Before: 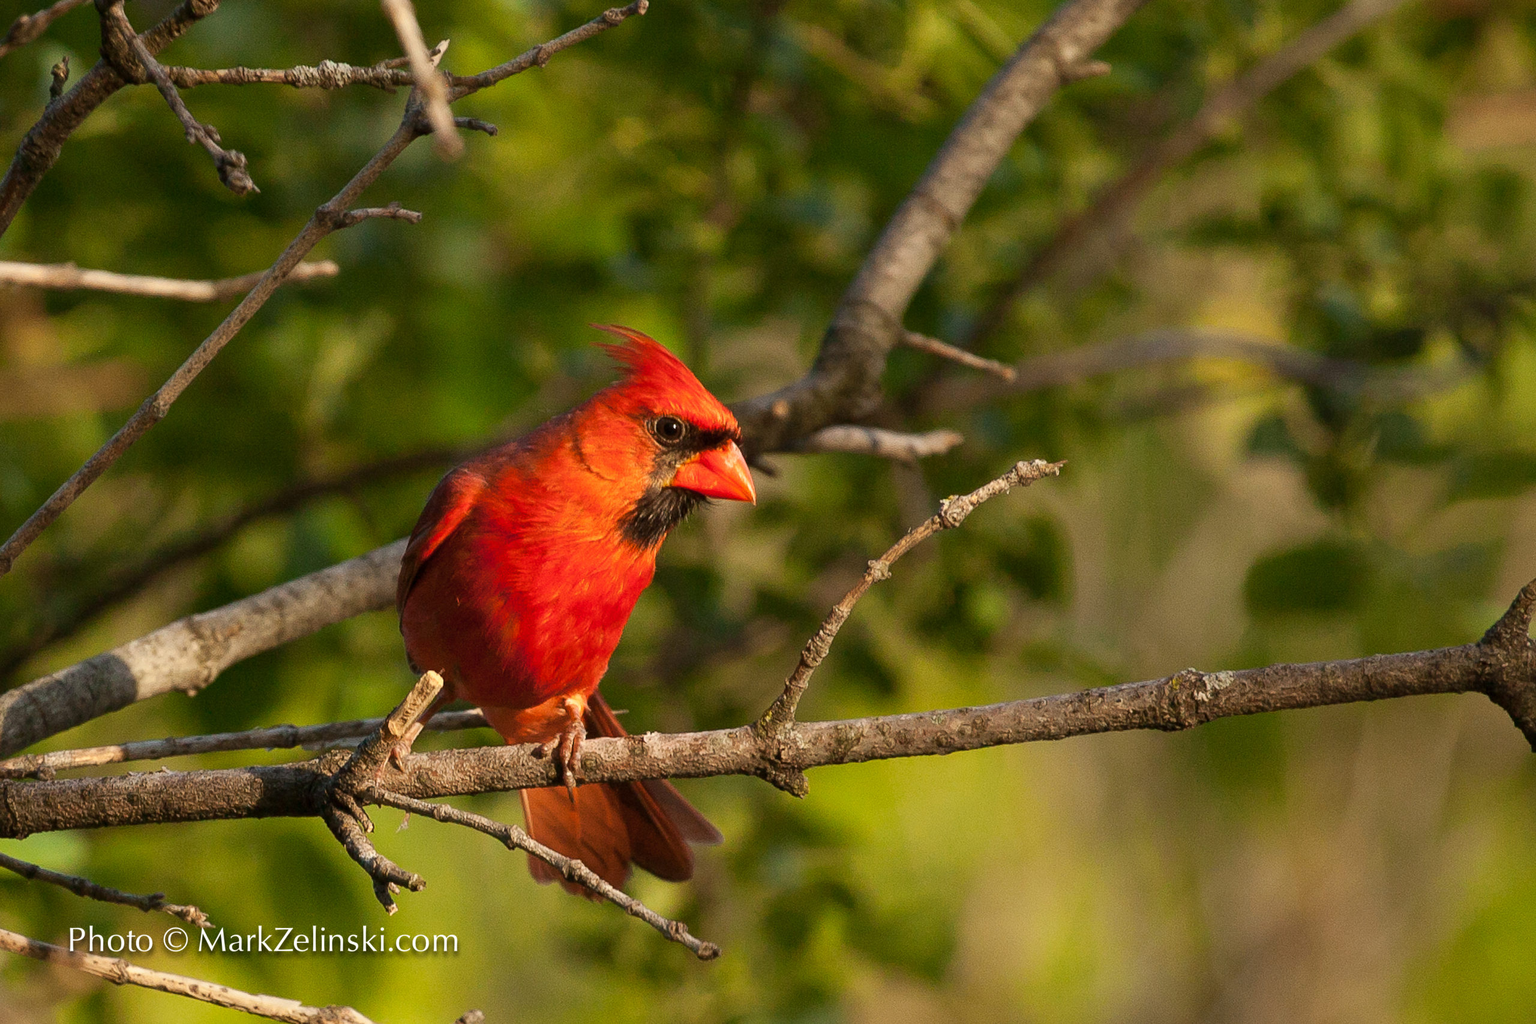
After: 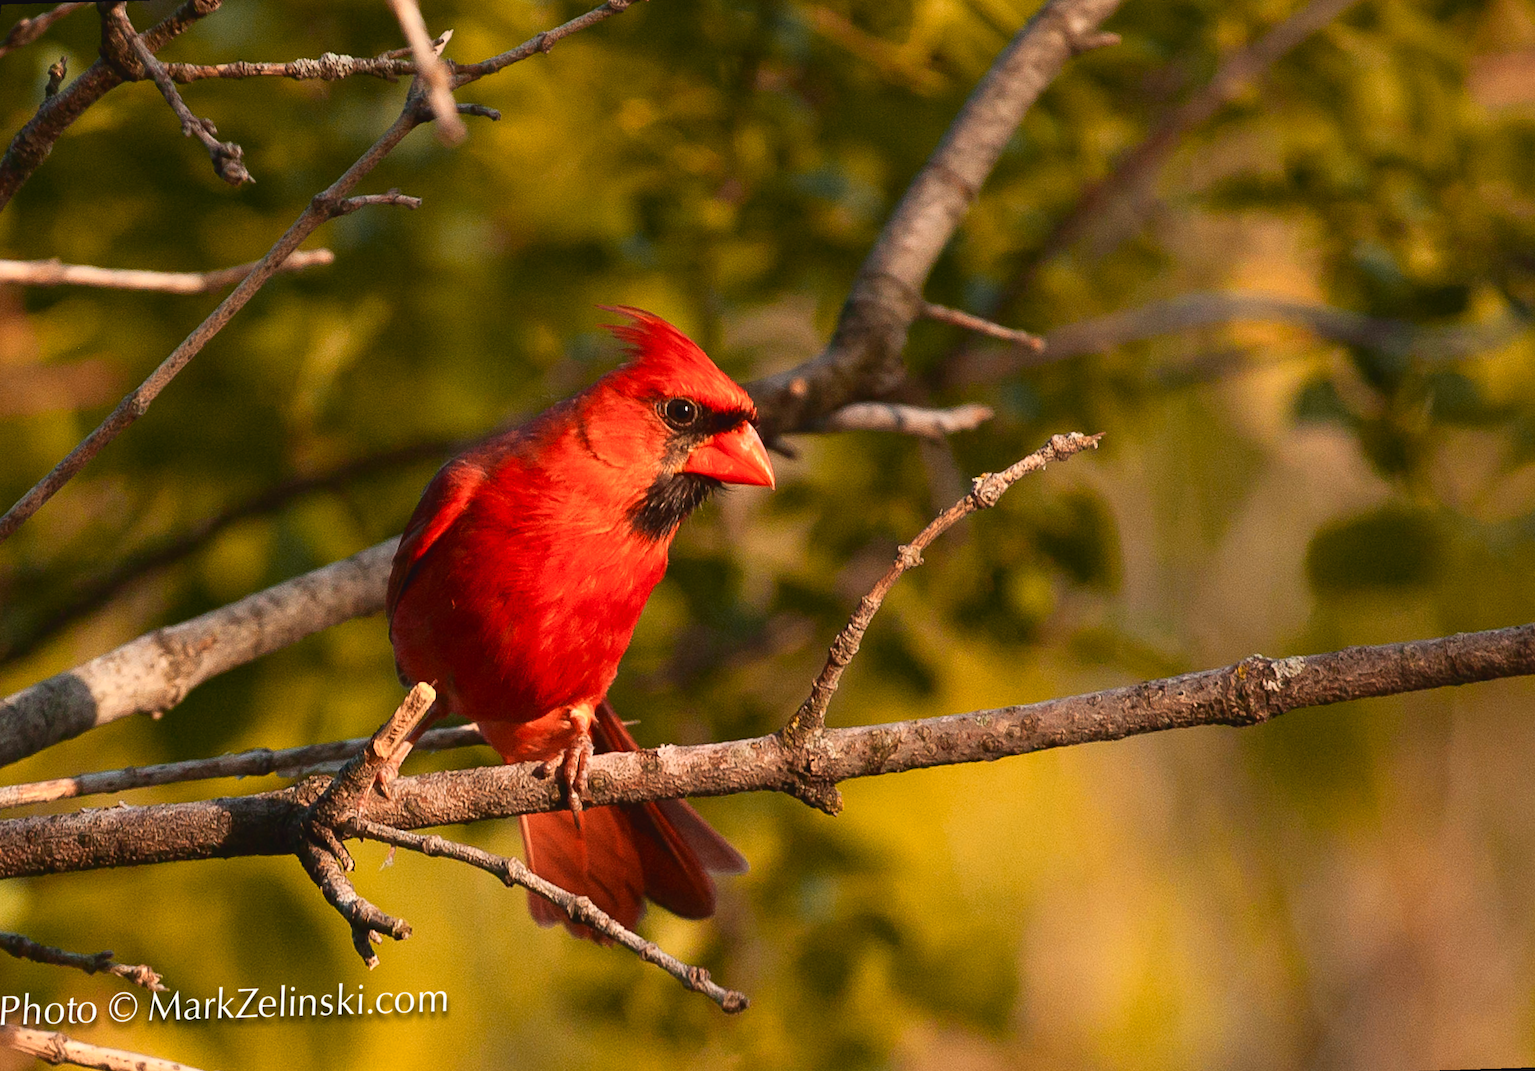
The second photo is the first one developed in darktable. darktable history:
color zones: curves: ch1 [(0, 0.455) (0.063, 0.455) (0.286, 0.495) (0.429, 0.5) (0.571, 0.5) (0.714, 0.5) (0.857, 0.5) (1, 0.455)]; ch2 [(0, 0.532) (0.063, 0.521) (0.233, 0.447) (0.429, 0.489) (0.571, 0.5) (0.714, 0.5) (0.857, 0.5) (1, 0.532)]
rotate and perspective: rotation -1.68°, lens shift (vertical) -0.146, crop left 0.049, crop right 0.912, crop top 0.032, crop bottom 0.96
tone curve: curves: ch0 [(0, 0.036) (0.119, 0.115) (0.461, 0.479) (0.715, 0.767) (0.817, 0.865) (1, 0.998)]; ch1 [(0, 0) (0.377, 0.416) (0.44, 0.461) (0.487, 0.49) (0.514, 0.525) (0.538, 0.561) (0.67, 0.713) (1, 1)]; ch2 [(0, 0) (0.38, 0.405) (0.463, 0.445) (0.492, 0.486) (0.529, 0.533) (0.578, 0.59) (0.653, 0.698) (1, 1)], color space Lab, independent channels, preserve colors none
